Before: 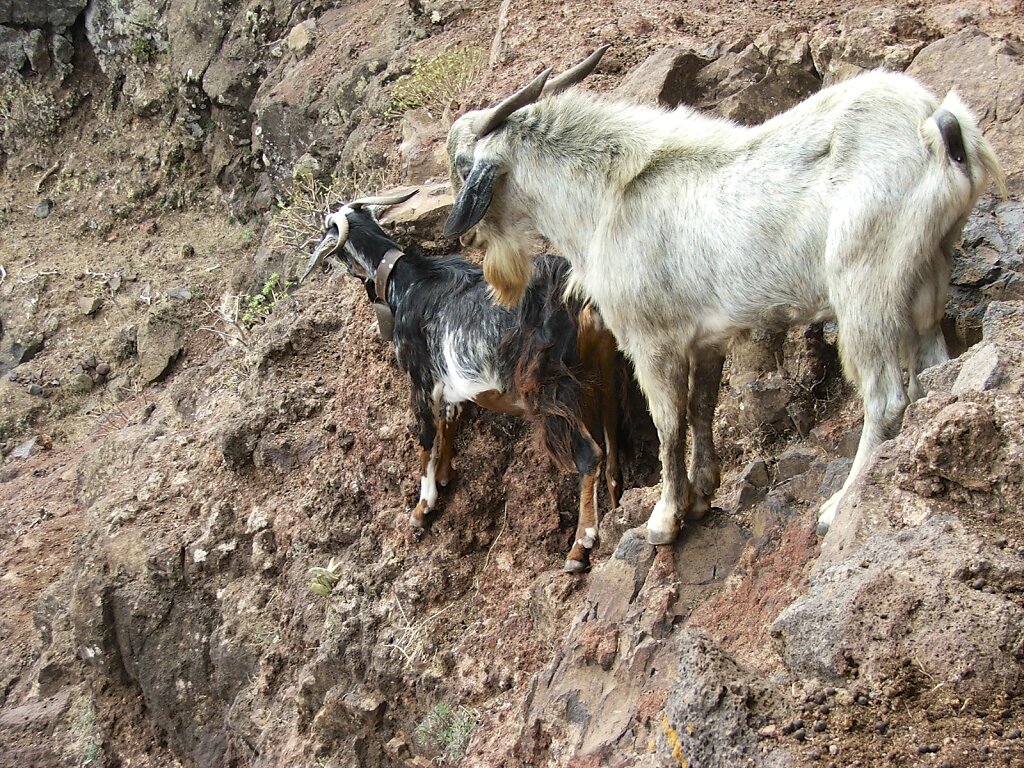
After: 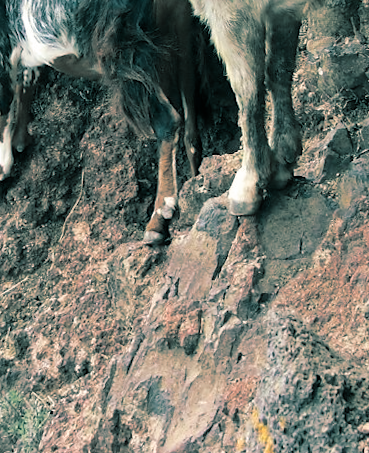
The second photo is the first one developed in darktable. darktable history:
crop: left 40.878%, top 39.176%, right 25.993%, bottom 3.081%
split-toning: shadows › hue 186.43°, highlights › hue 49.29°, compress 30.29%
rotate and perspective: rotation 0.128°, lens shift (vertical) -0.181, lens shift (horizontal) -0.044, shear 0.001, automatic cropping off
